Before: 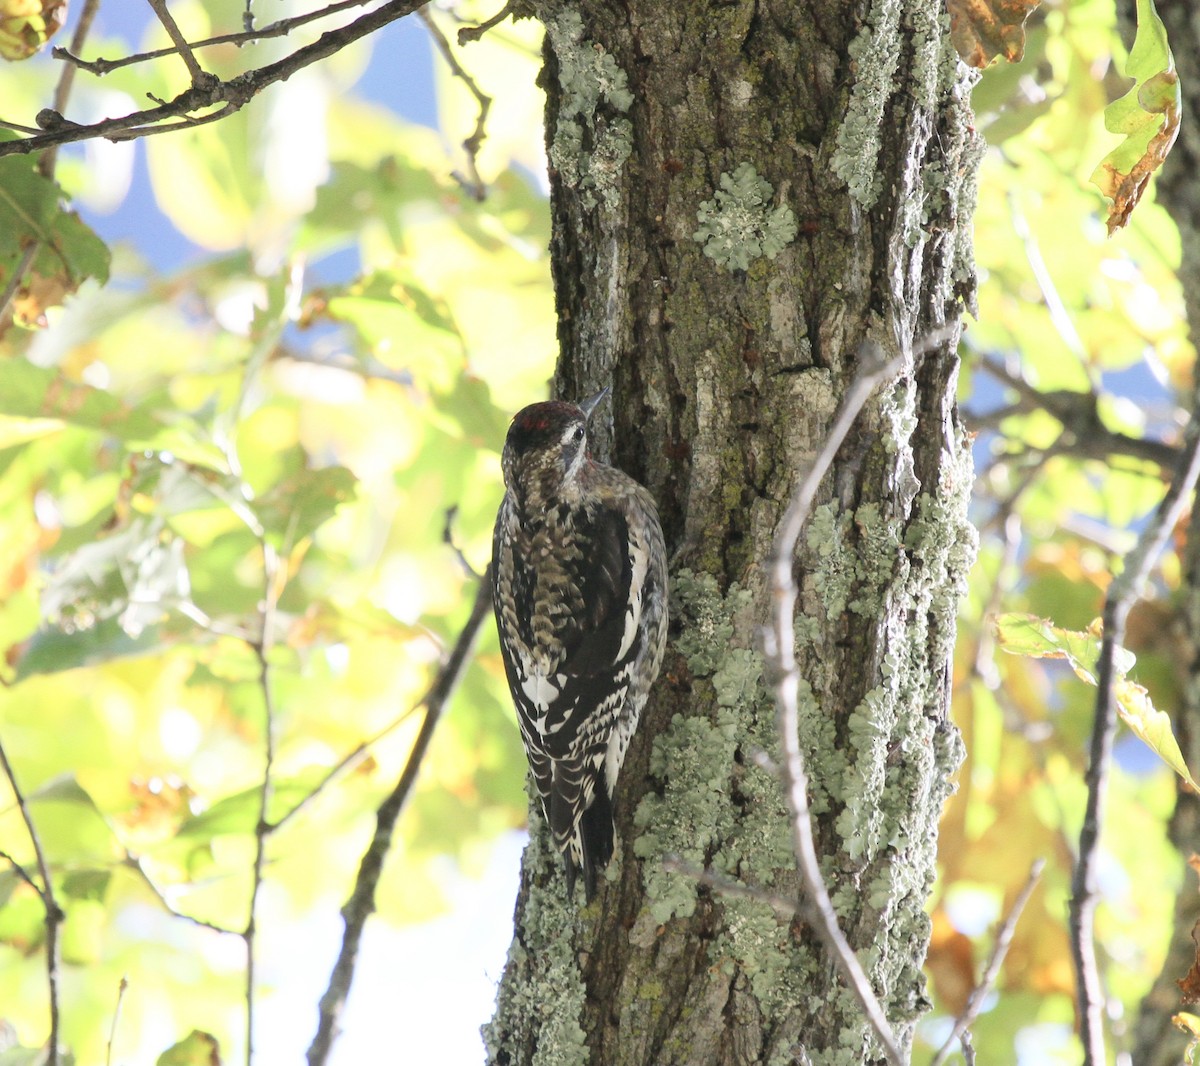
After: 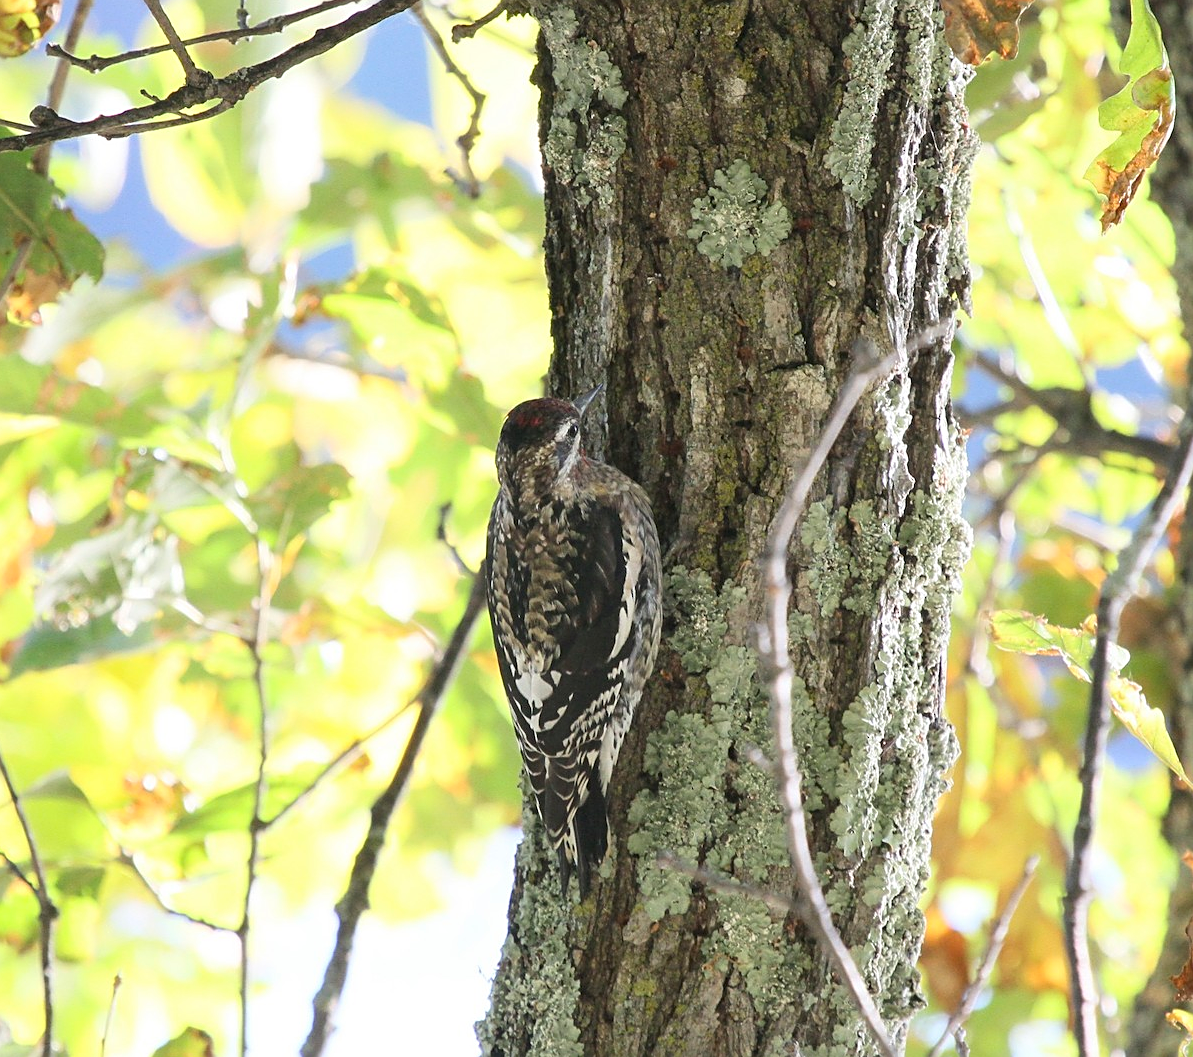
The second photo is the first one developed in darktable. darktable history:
sharpen: on, module defaults
crop and rotate: left 0.544%, top 0.369%, bottom 0.418%
